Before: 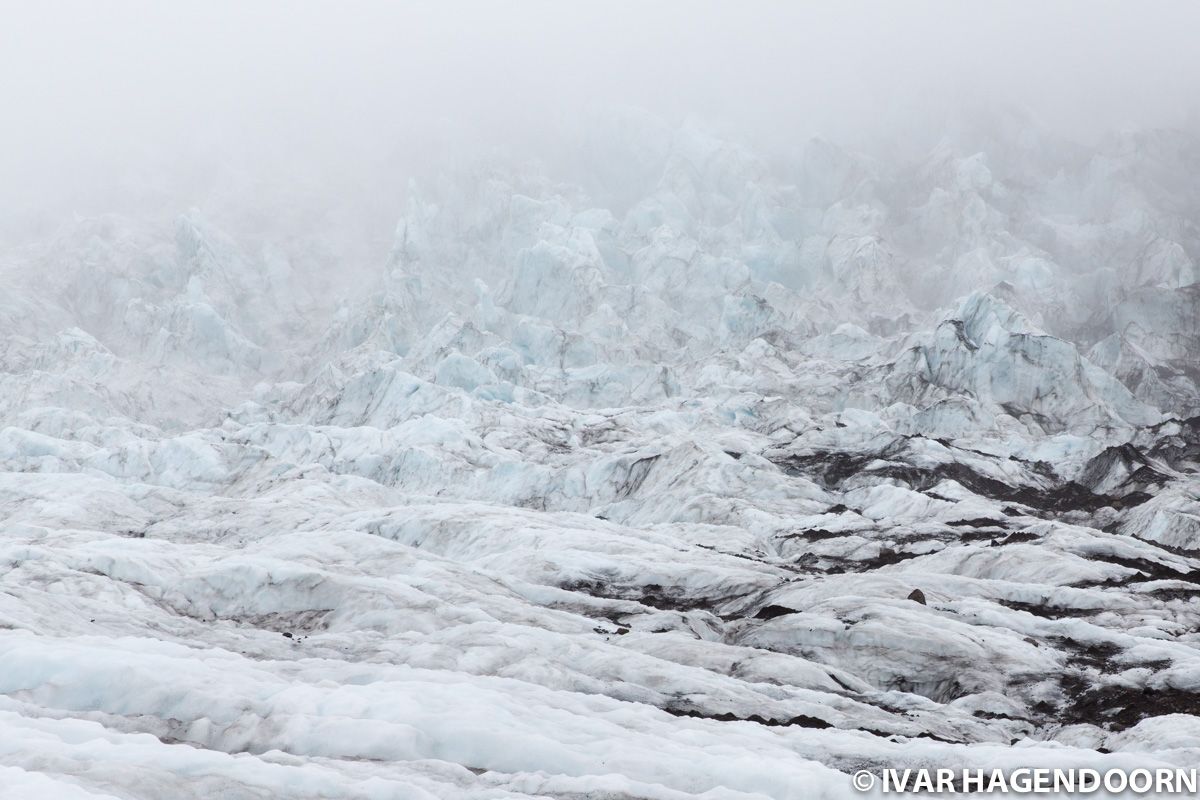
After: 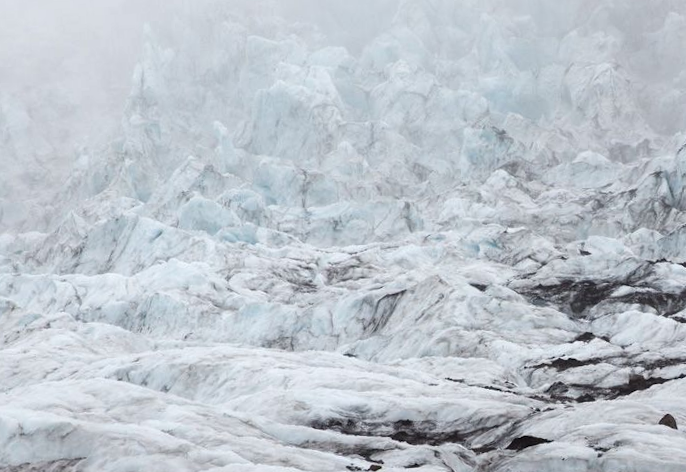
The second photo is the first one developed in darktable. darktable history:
crop and rotate: left 22.13%, top 22.054%, right 22.026%, bottom 22.102%
local contrast: mode bilateral grid, contrast 20, coarseness 50, detail 120%, midtone range 0.2
rotate and perspective: rotation -2.29°, automatic cropping off
